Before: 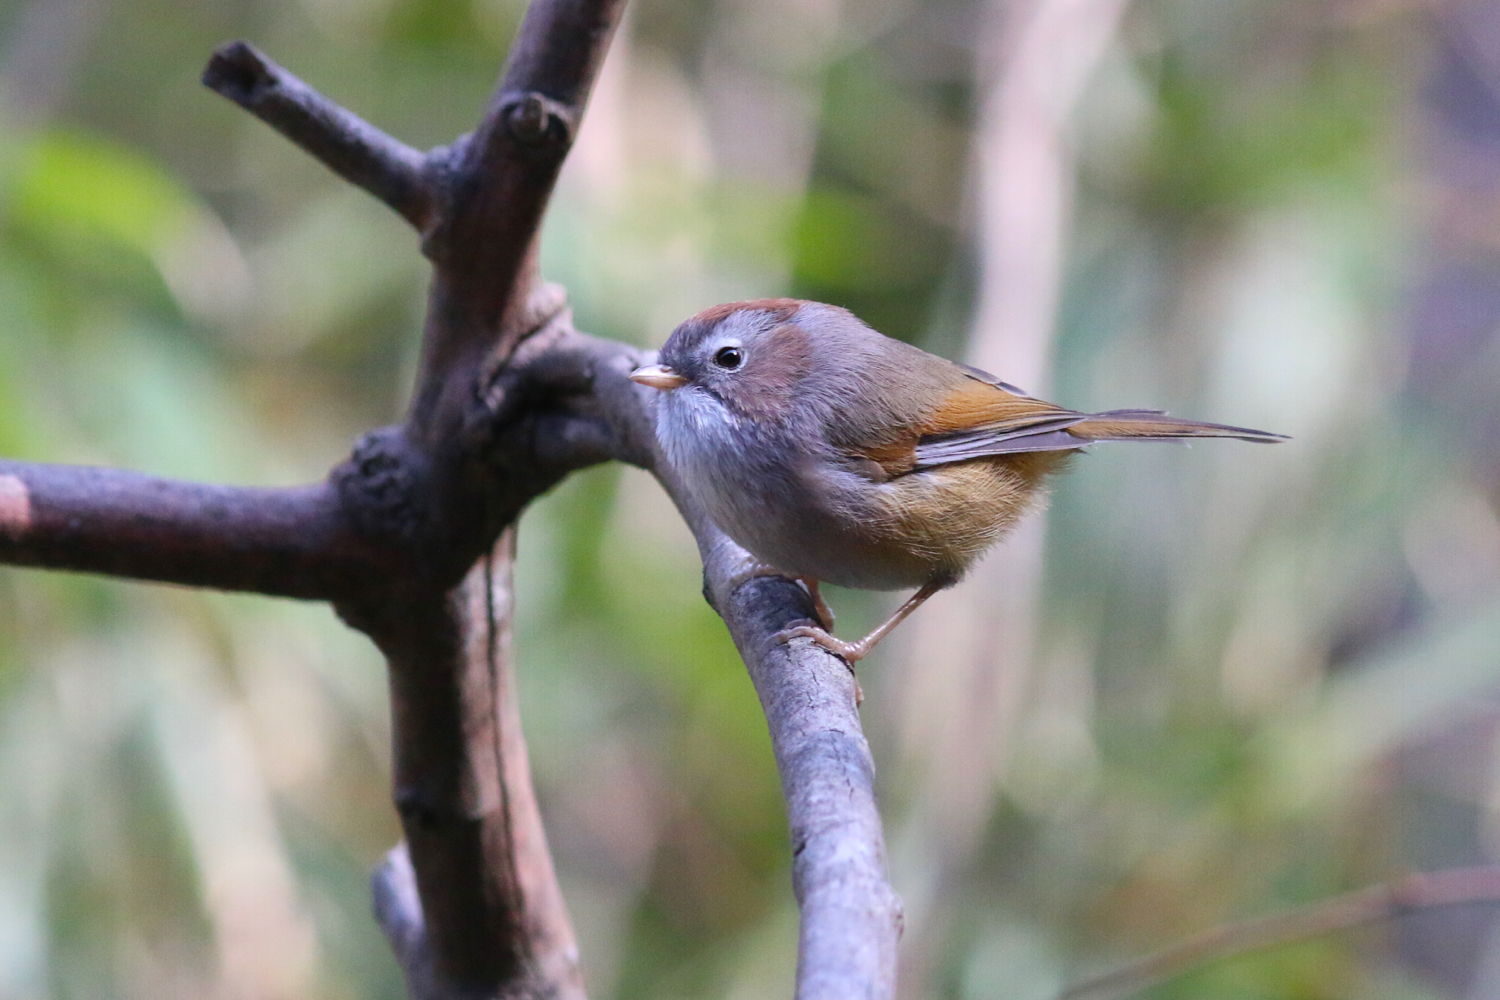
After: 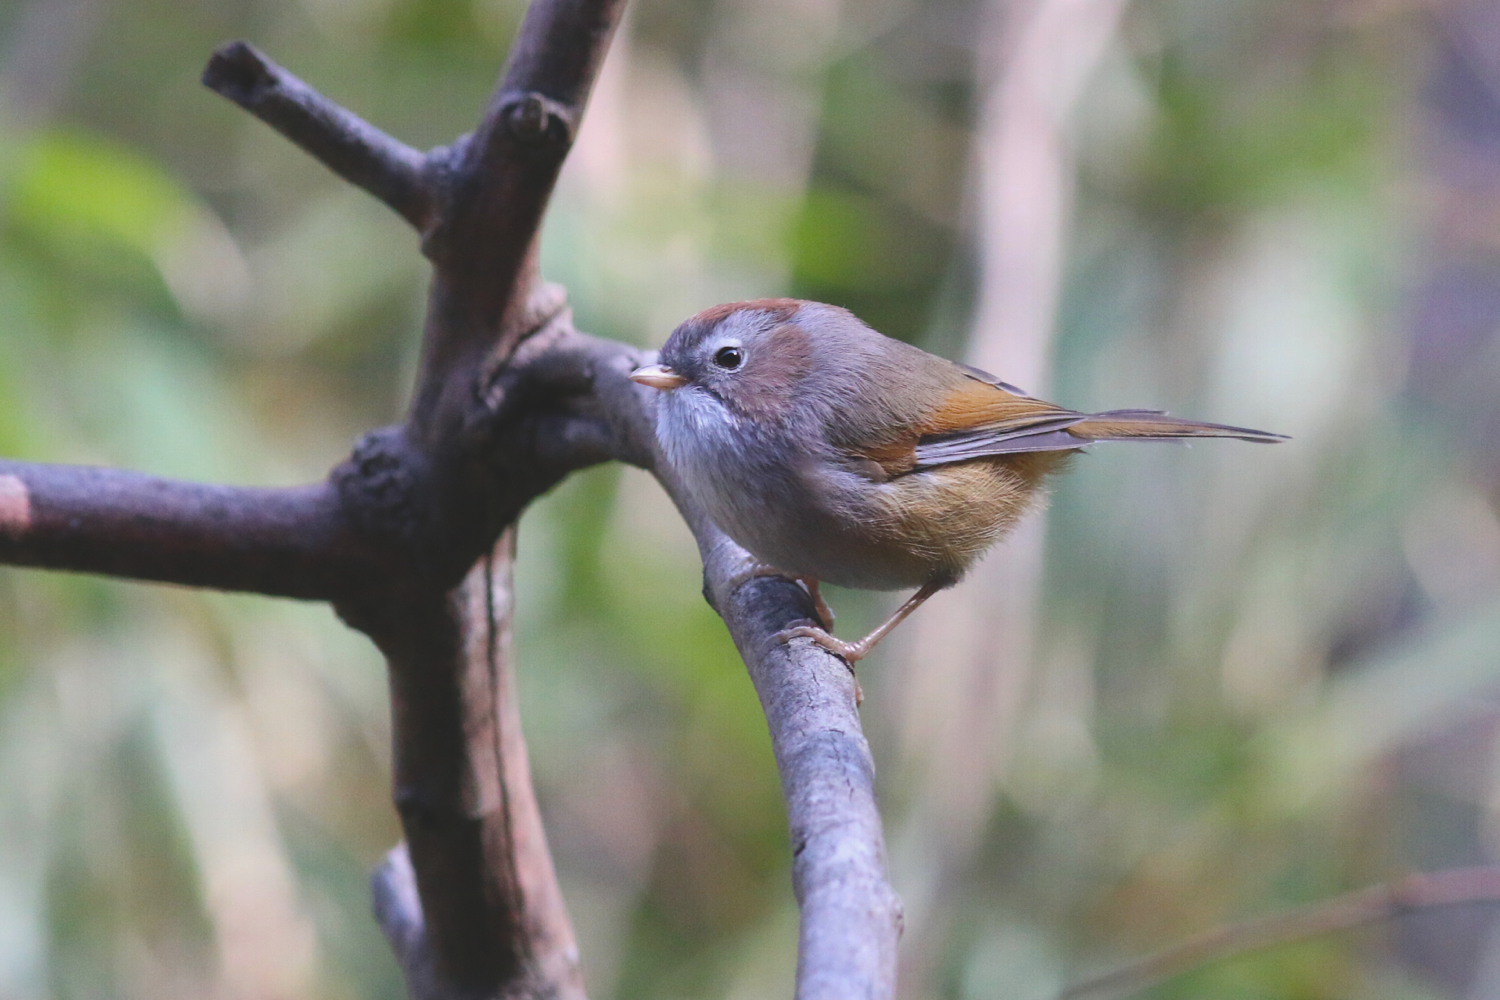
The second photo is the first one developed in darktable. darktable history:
exposure: black level correction -0.015, exposure -0.134 EV, compensate highlight preservation false
